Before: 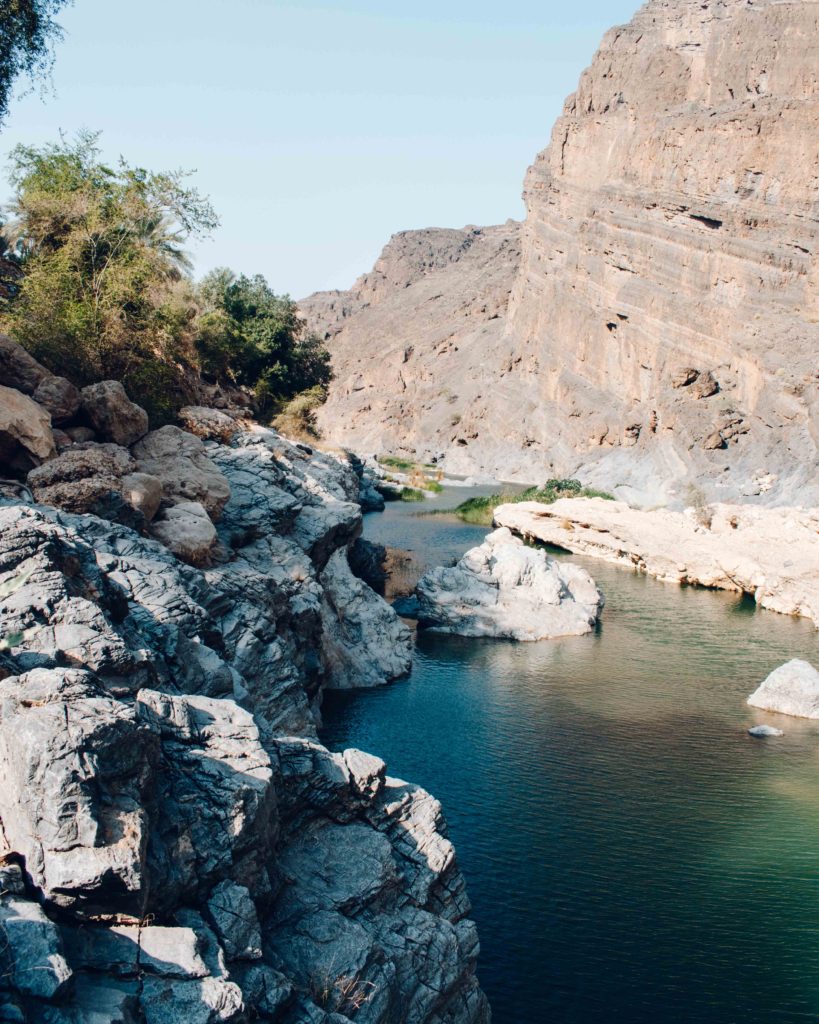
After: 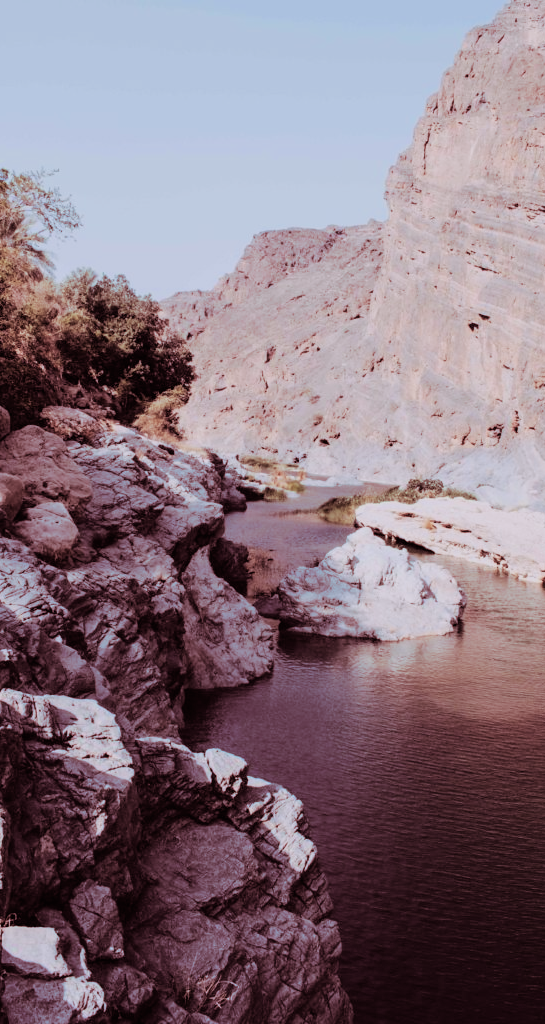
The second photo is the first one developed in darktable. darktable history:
white balance: red 1.004, blue 1.096
crop: left 16.899%, right 16.556%
split-toning: highlights › hue 187.2°, highlights › saturation 0.83, balance -68.05, compress 56.43%
filmic rgb: hardness 4.17
